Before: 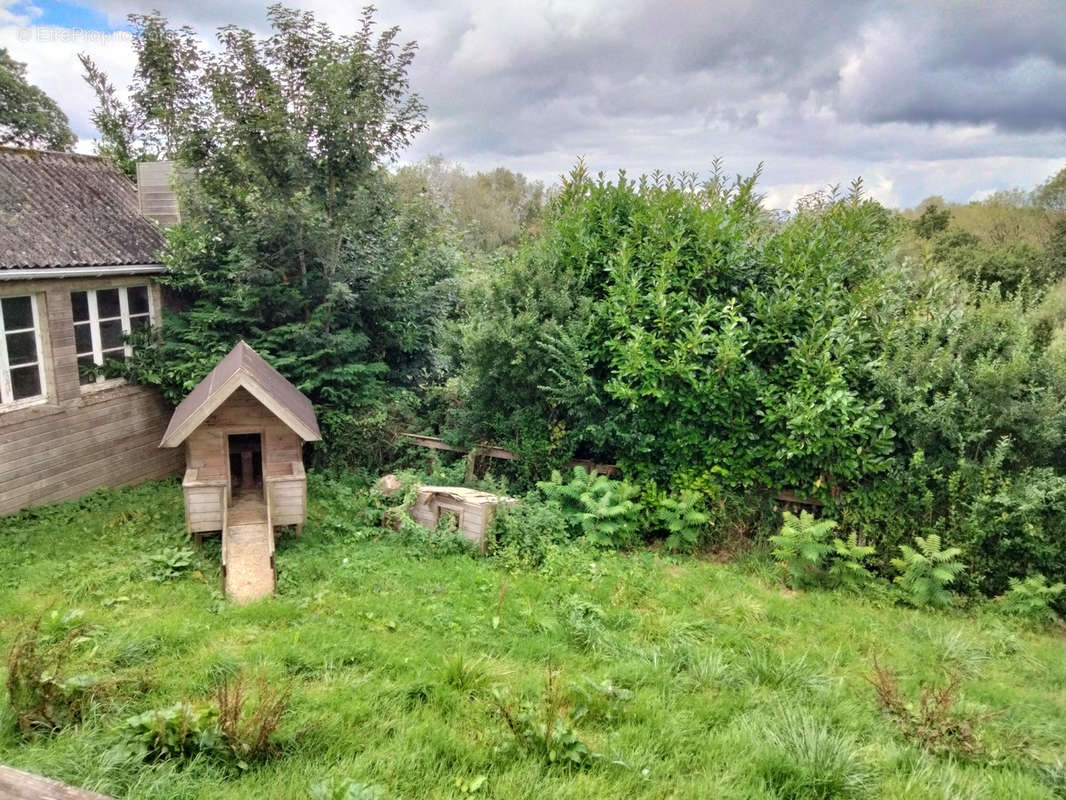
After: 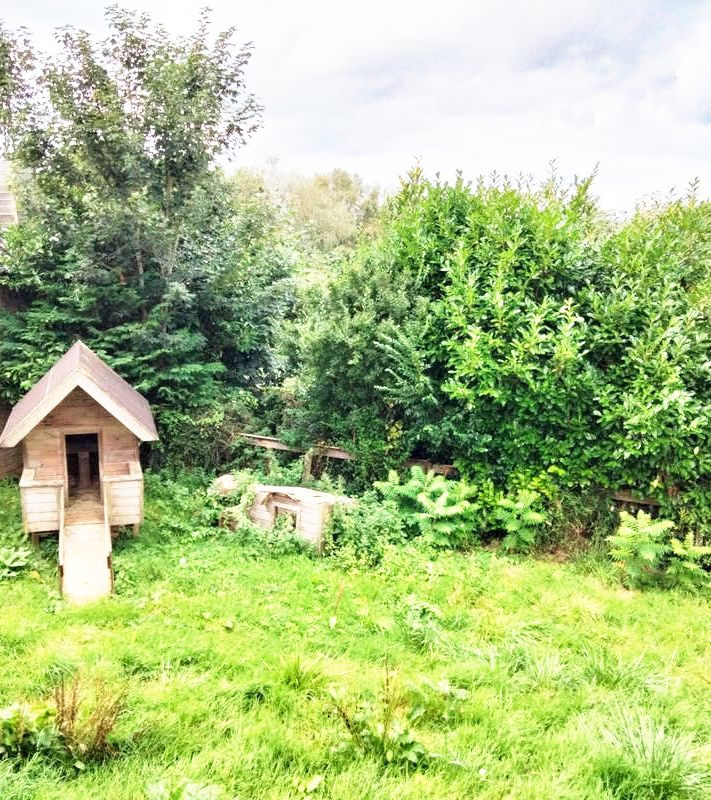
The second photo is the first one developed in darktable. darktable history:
crop and rotate: left 15.335%, right 17.942%
base curve: curves: ch0 [(0, 0) (0.495, 0.917) (1, 1)], exposure shift 0.586, preserve colors none
